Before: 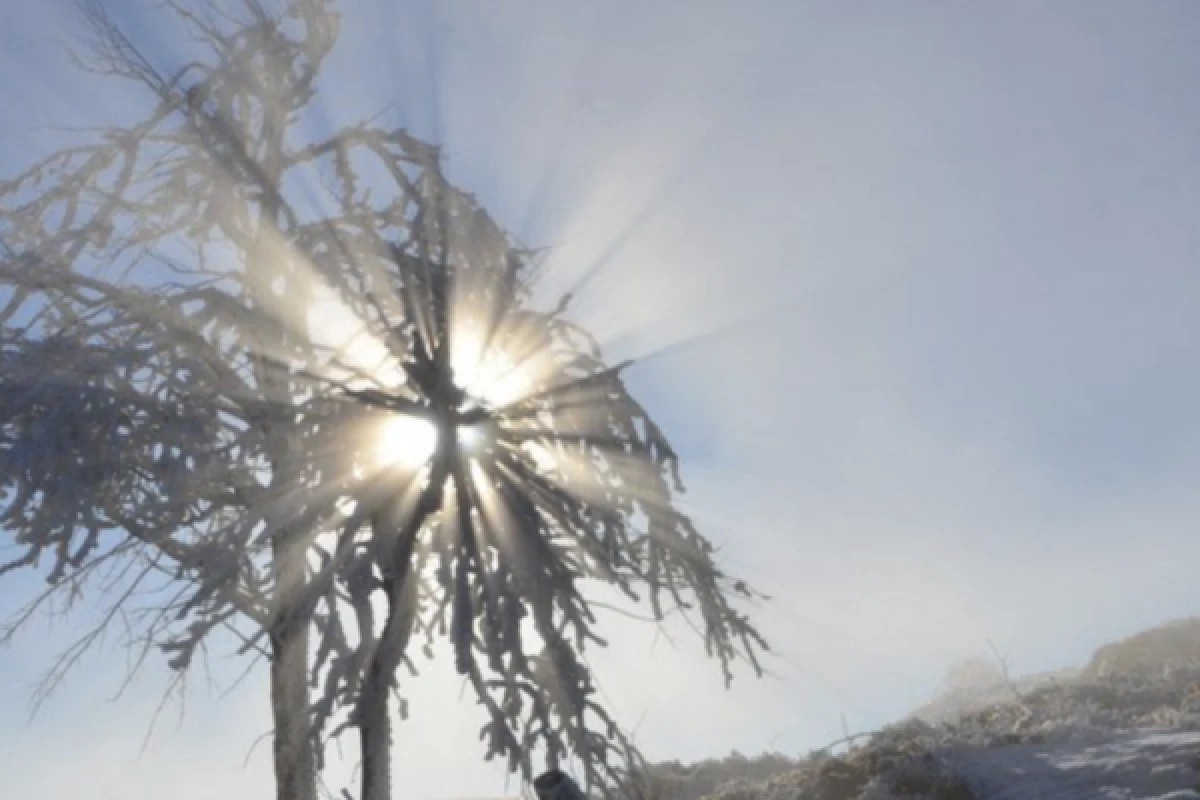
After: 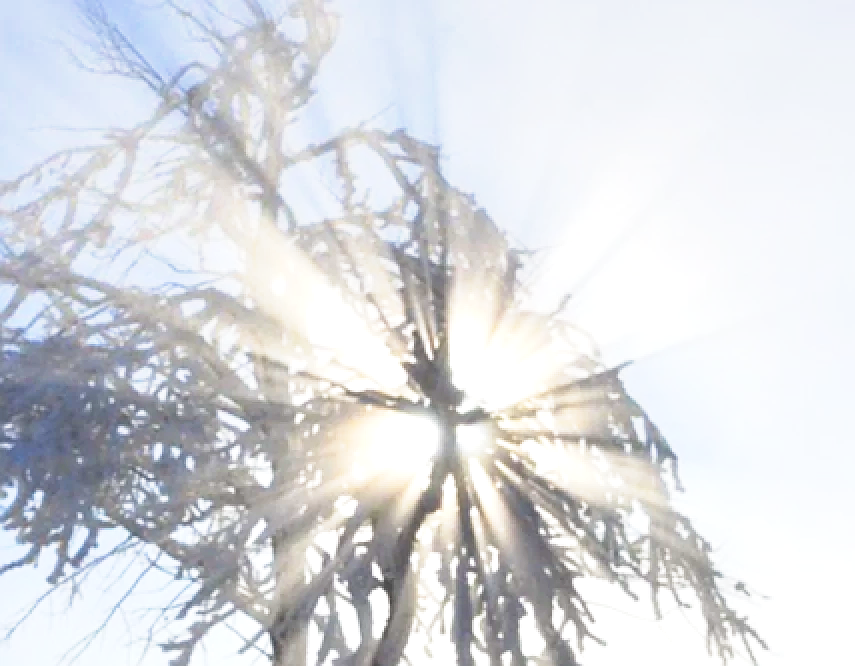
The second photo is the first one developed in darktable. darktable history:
tone curve: curves: ch0 [(0, 0.074) (0.129, 0.136) (0.285, 0.301) (0.689, 0.764) (0.854, 0.926) (0.987, 0.977)]; ch1 [(0, 0) (0.337, 0.249) (0.434, 0.437) (0.485, 0.491) (0.515, 0.495) (0.566, 0.57) (0.625, 0.625) (0.764, 0.806) (1, 1)]; ch2 [(0, 0) (0.314, 0.301) (0.401, 0.411) (0.505, 0.499) (0.54, 0.54) (0.608, 0.613) (0.706, 0.735) (1, 1)], preserve colors none
crop: right 28.706%, bottom 16.63%
contrast brightness saturation: saturation 0.18
exposure: black level correction 0, exposure 1 EV, compensate exposure bias true, compensate highlight preservation false
sharpen: on, module defaults
